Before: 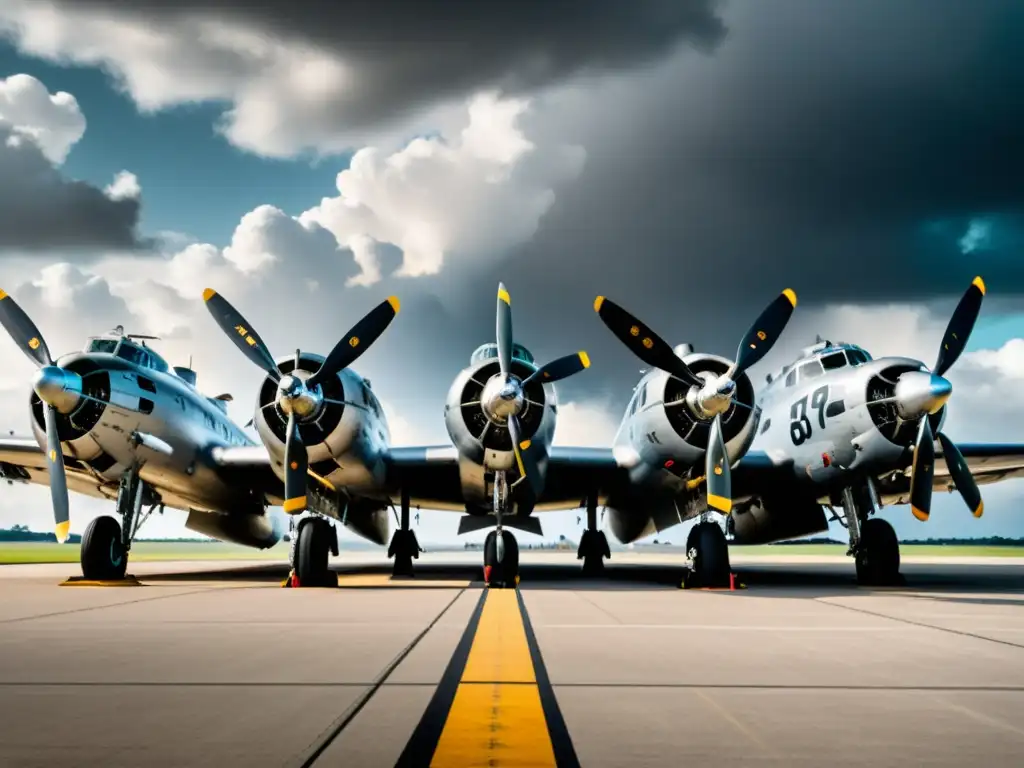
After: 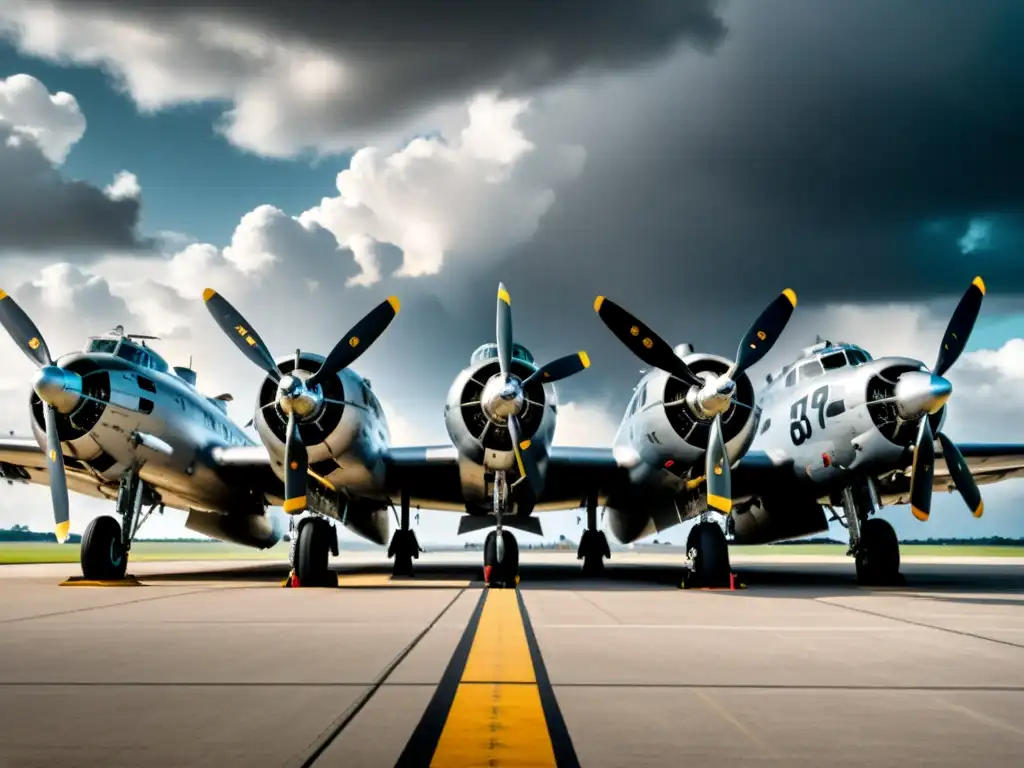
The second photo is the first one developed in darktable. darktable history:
local contrast: mode bilateral grid, contrast 20, coarseness 50, detail 120%, midtone range 0.2
tone equalizer: -8 EV -1.84 EV, -7 EV -1.16 EV, -6 EV -1.62 EV, smoothing diameter 25%, edges refinement/feathering 10, preserve details guided filter
